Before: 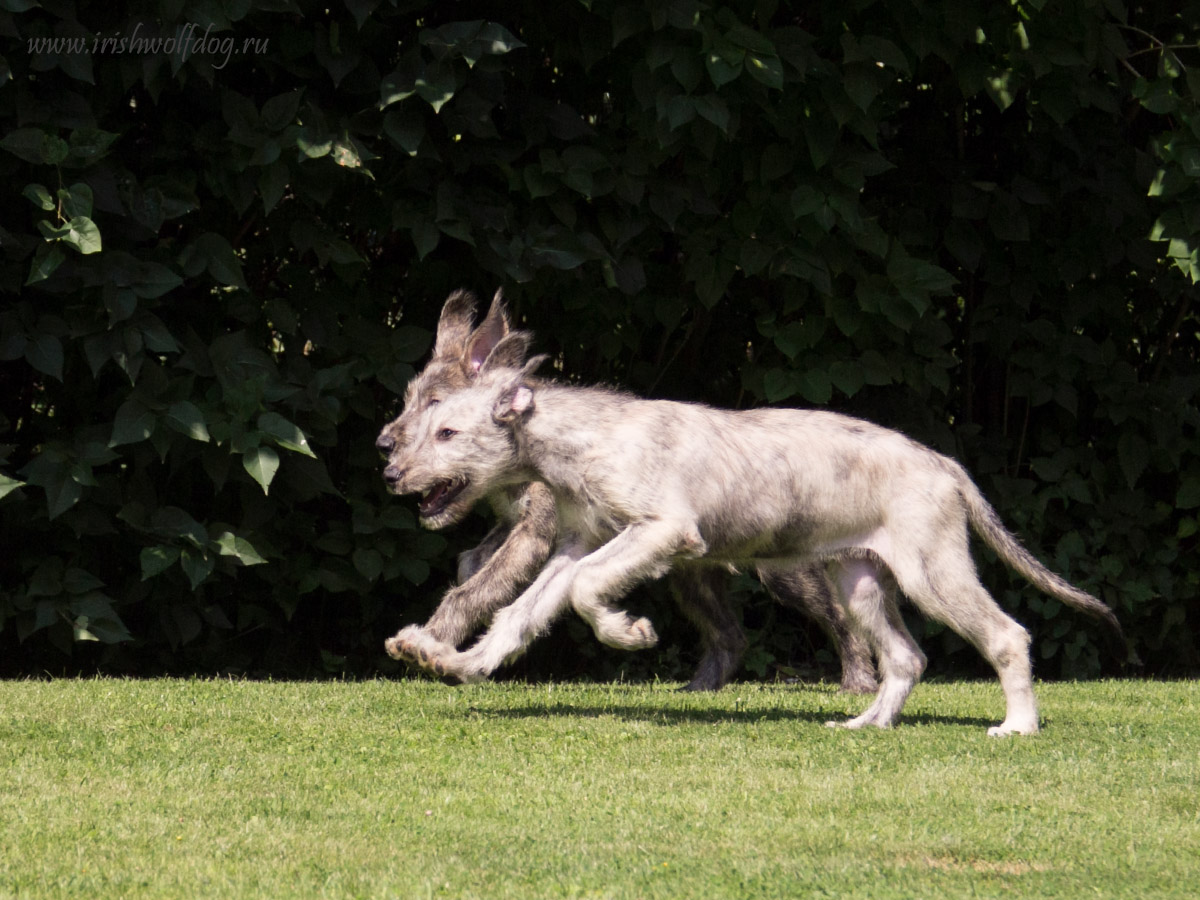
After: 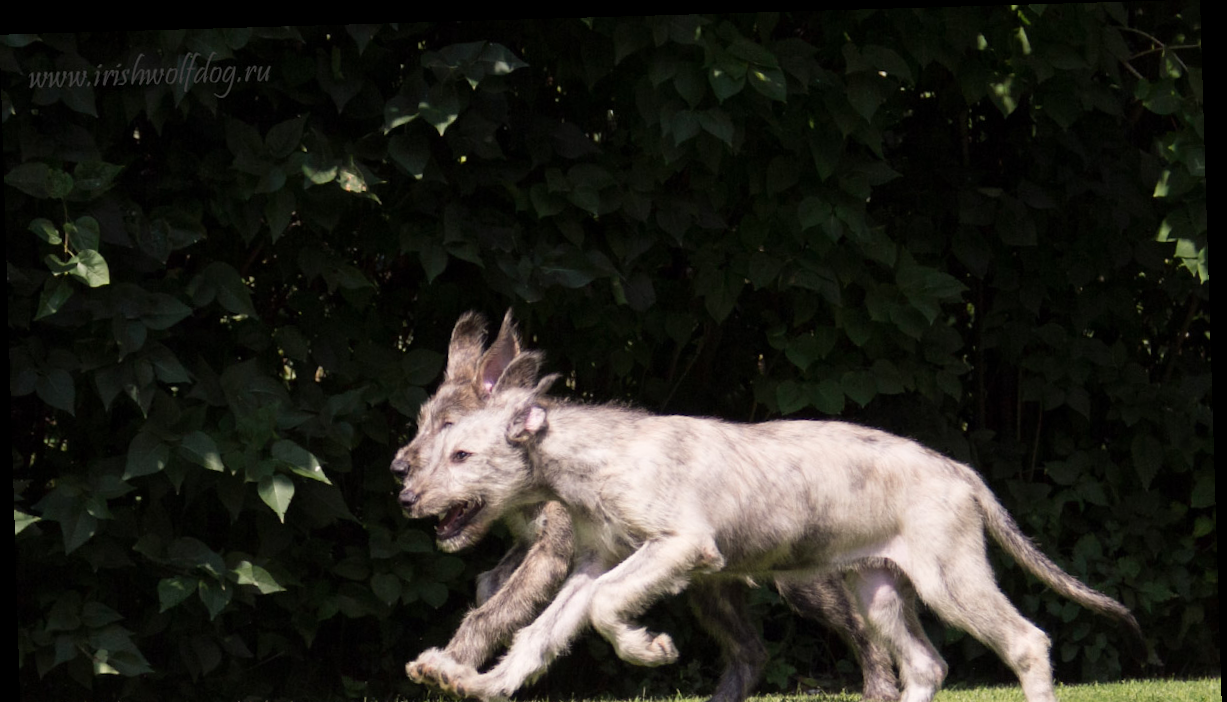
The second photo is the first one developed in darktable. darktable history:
crop: bottom 24.988%
rotate and perspective: rotation -1.77°, lens shift (horizontal) 0.004, automatic cropping off
